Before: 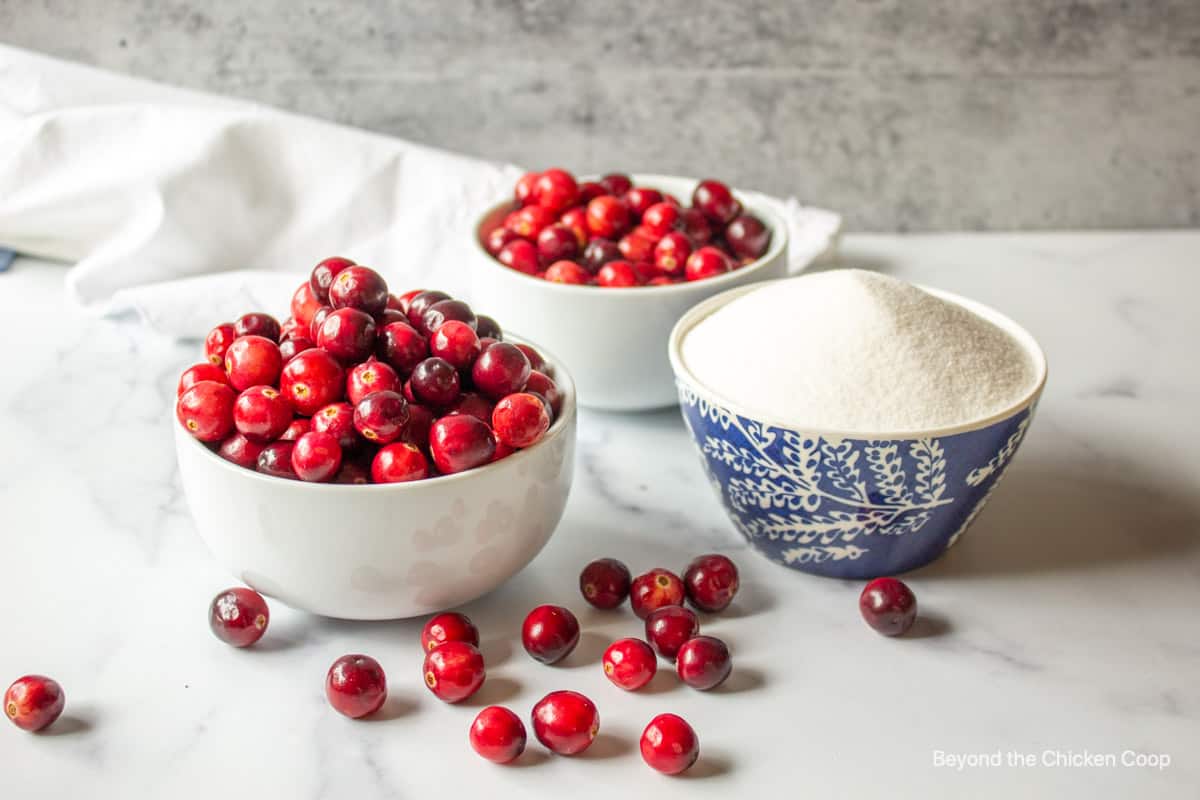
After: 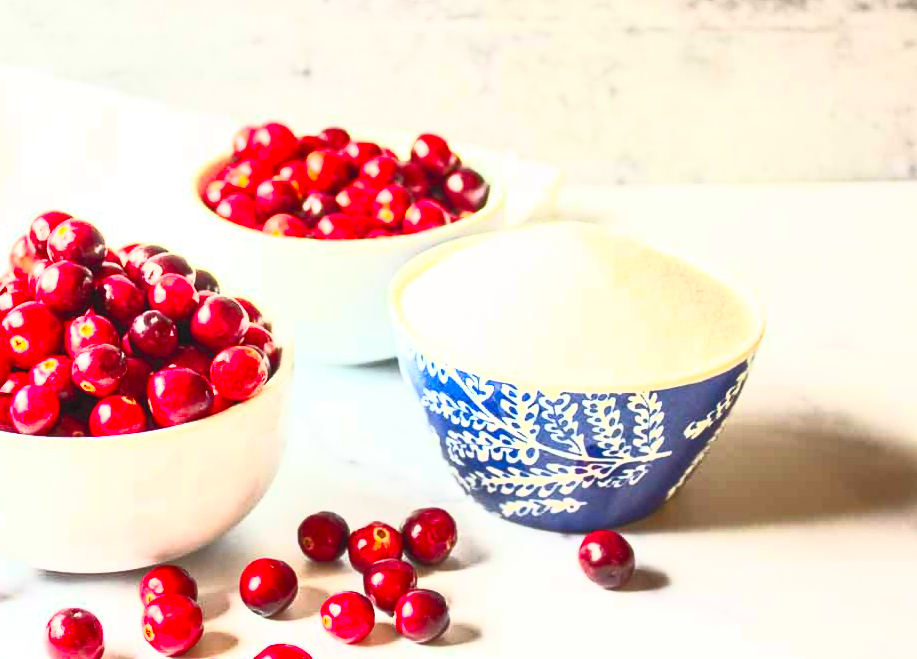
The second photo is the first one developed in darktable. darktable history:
crop: left 23.564%, top 5.898%, bottom 11.701%
contrast brightness saturation: contrast 0.996, brightness 0.989, saturation 0.984
